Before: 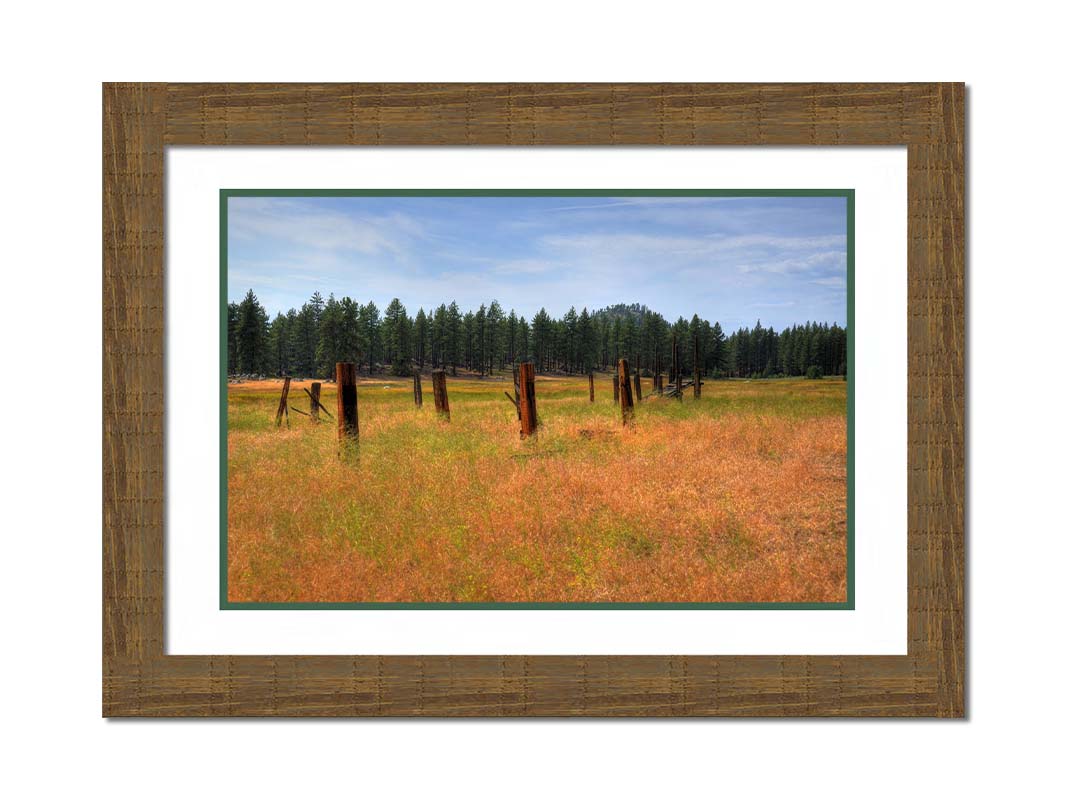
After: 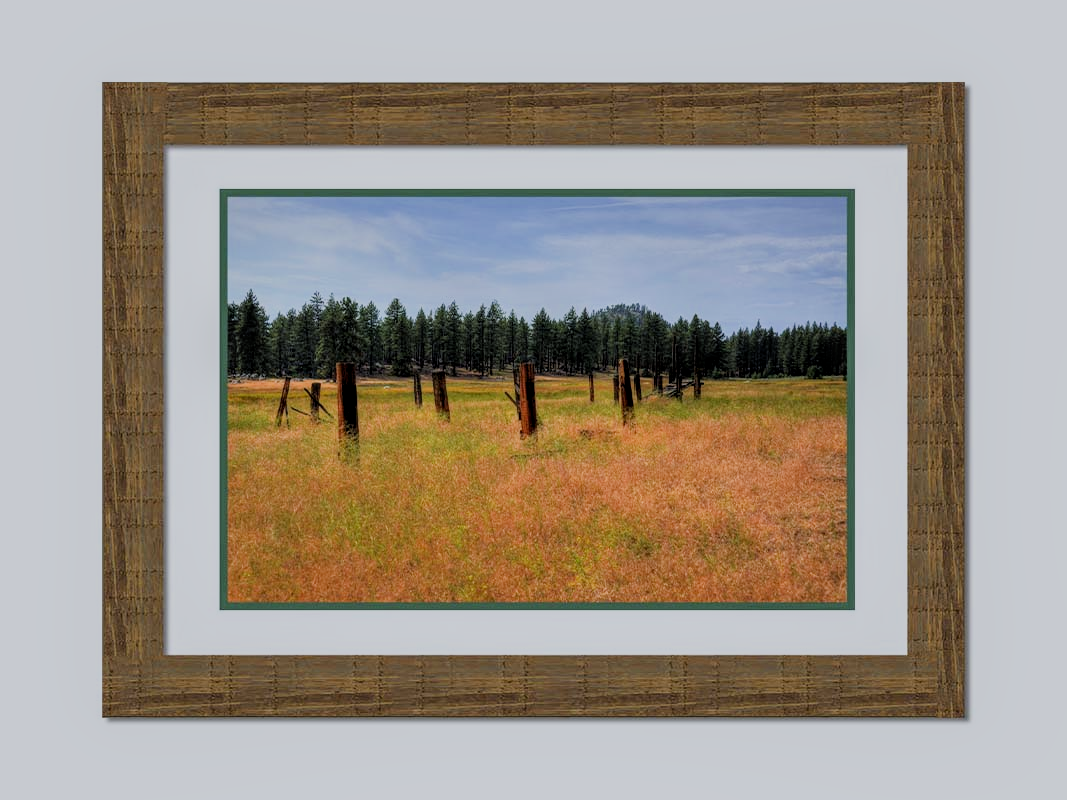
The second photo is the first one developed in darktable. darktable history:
white balance: red 0.976, blue 1.04
local contrast: on, module defaults
filmic rgb: black relative exposure -6.82 EV, white relative exposure 5.89 EV, hardness 2.71
